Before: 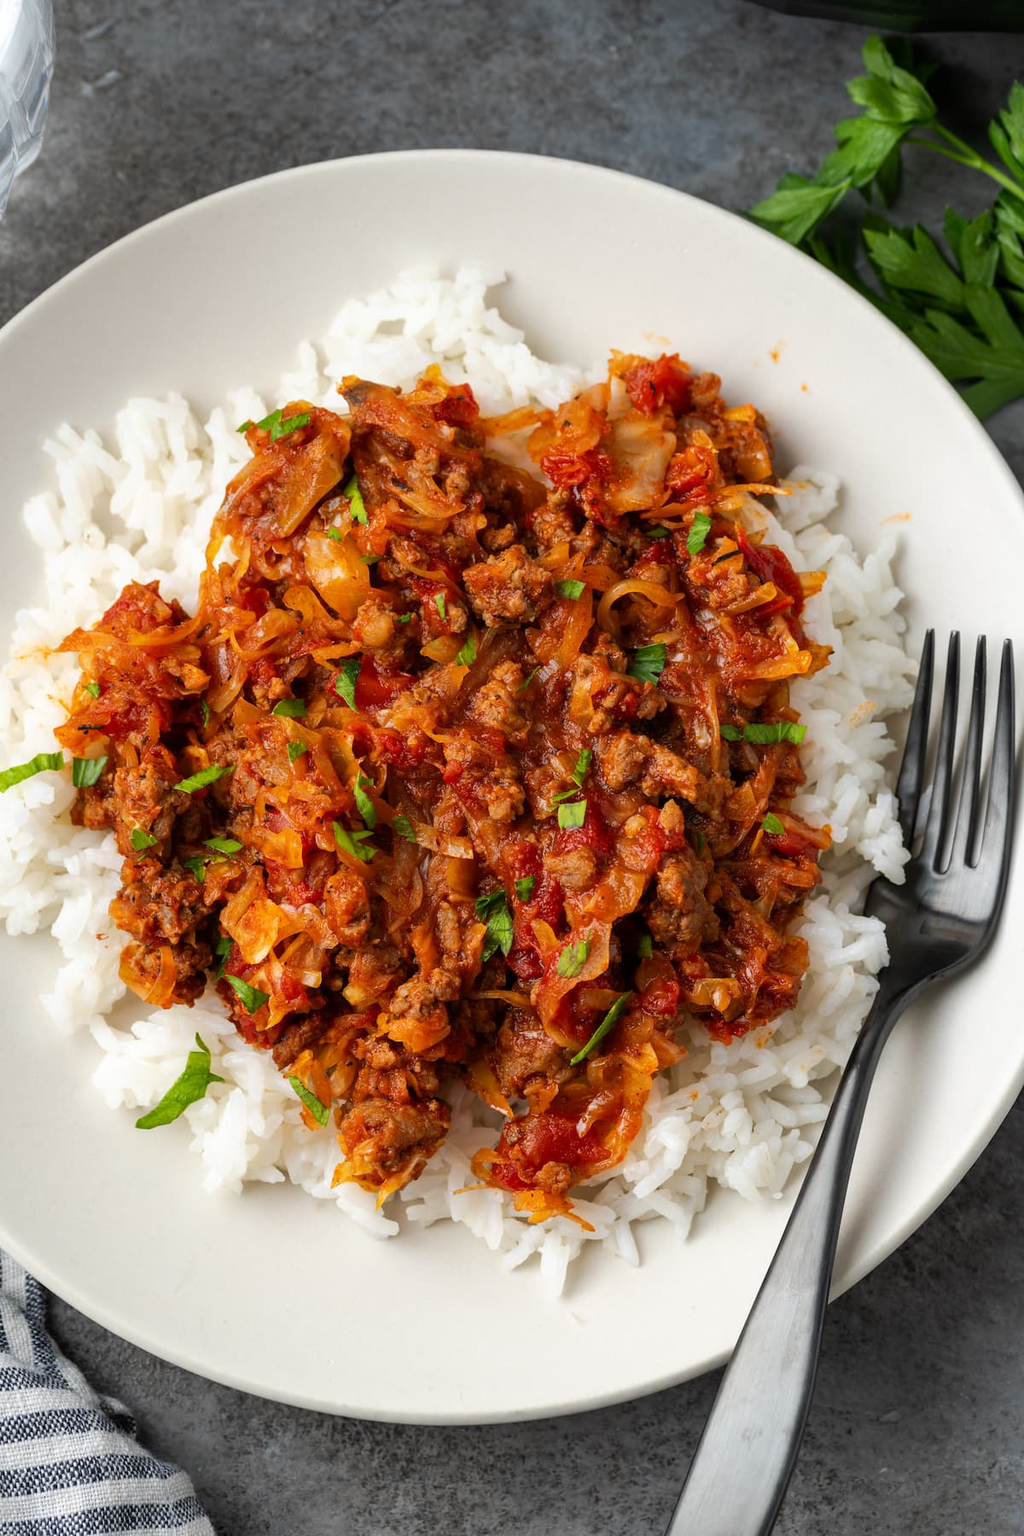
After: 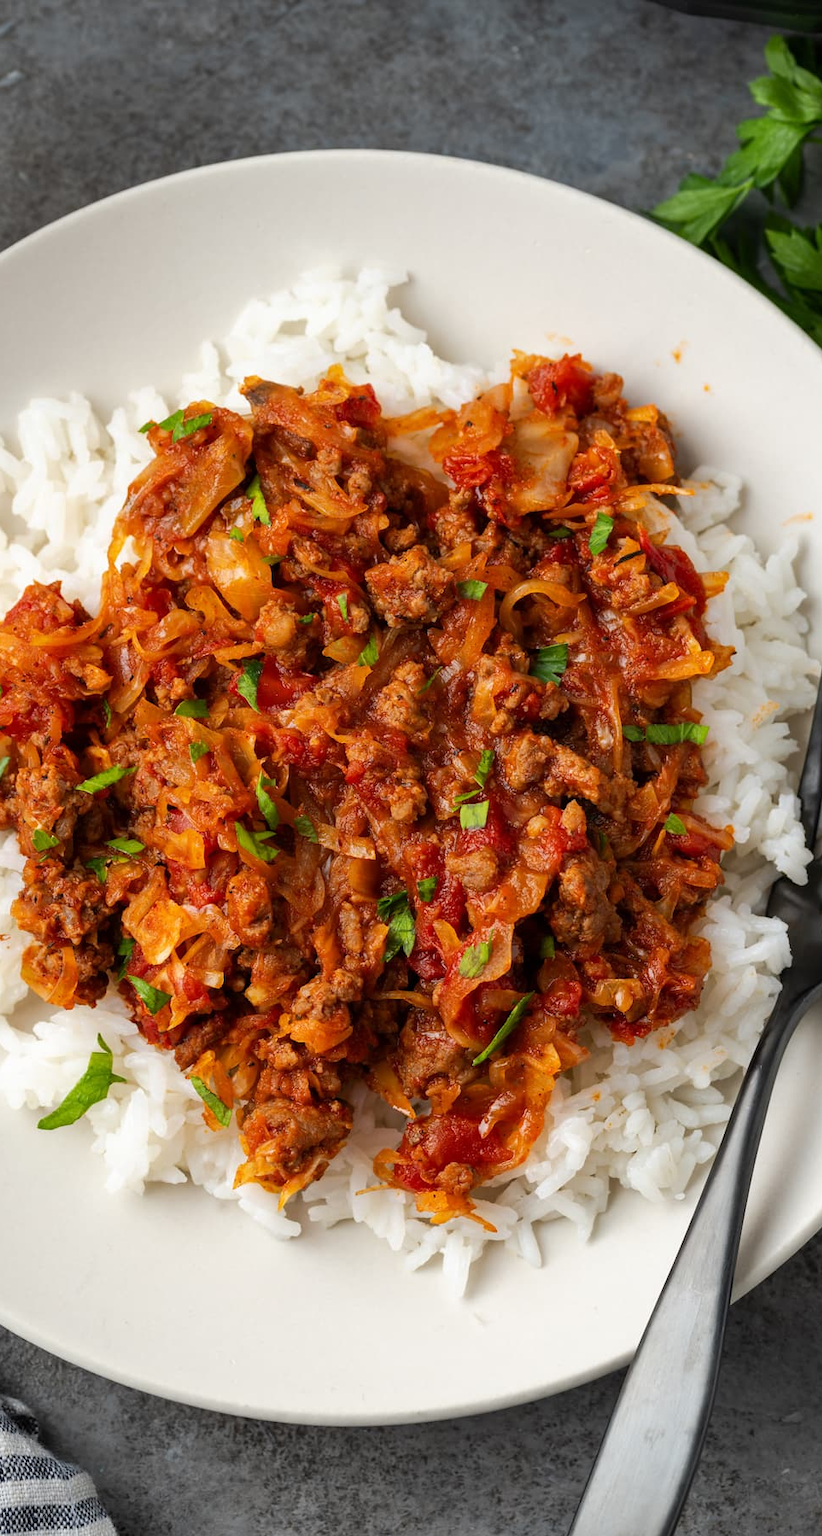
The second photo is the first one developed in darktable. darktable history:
crop and rotate: left 9.596%, right 10.151%
